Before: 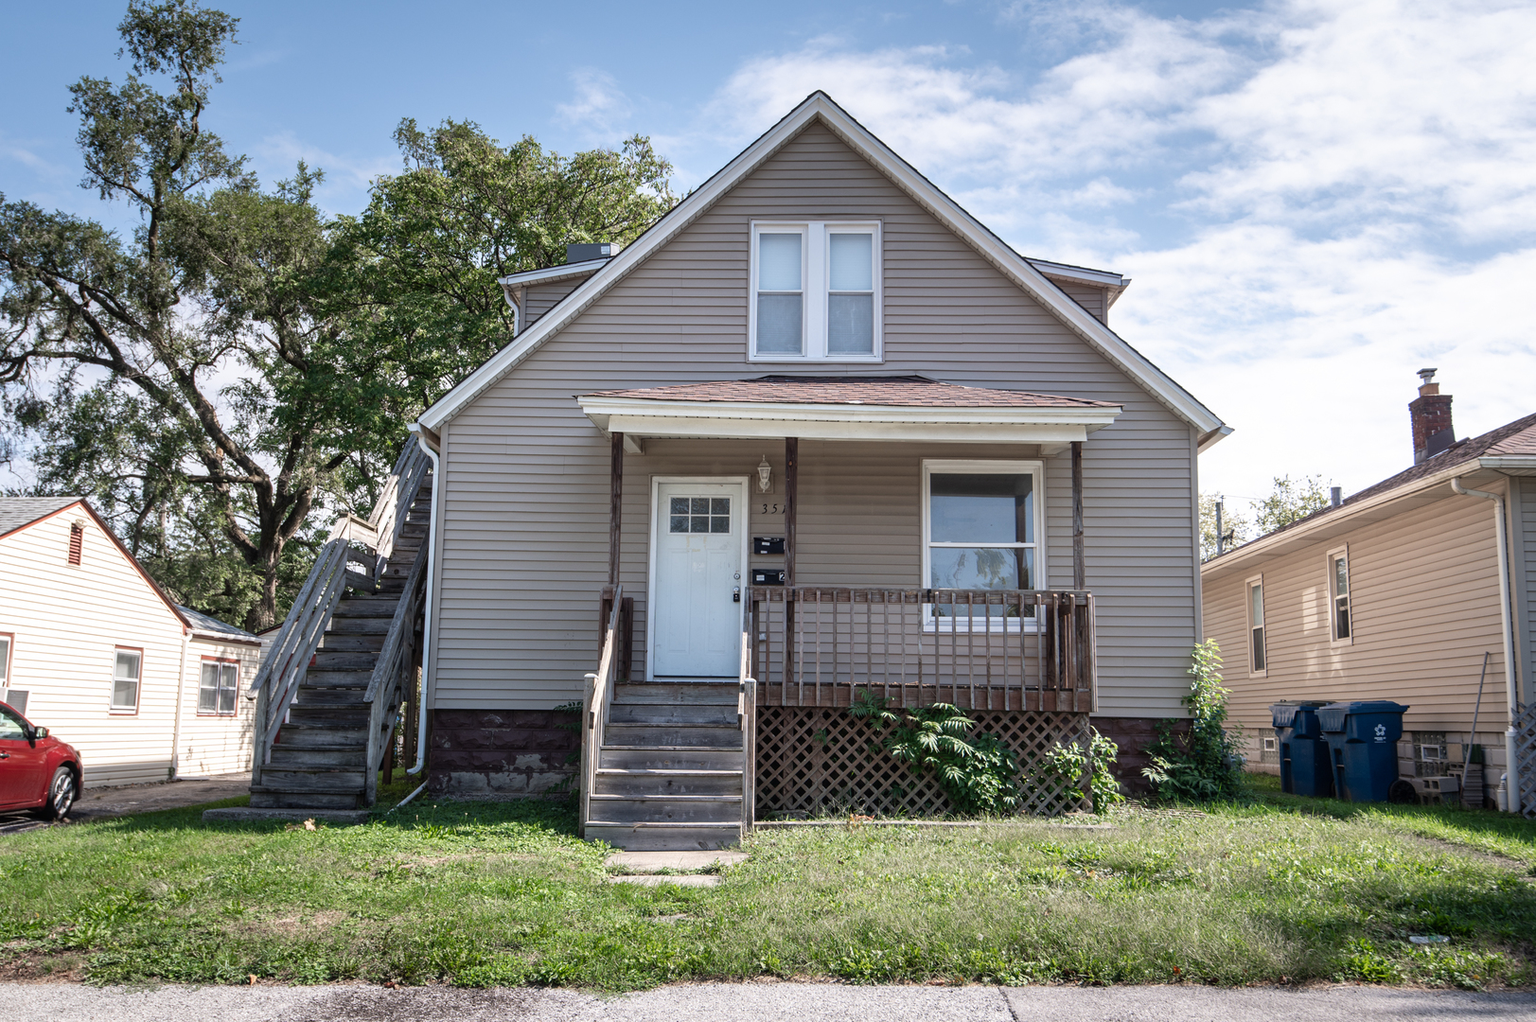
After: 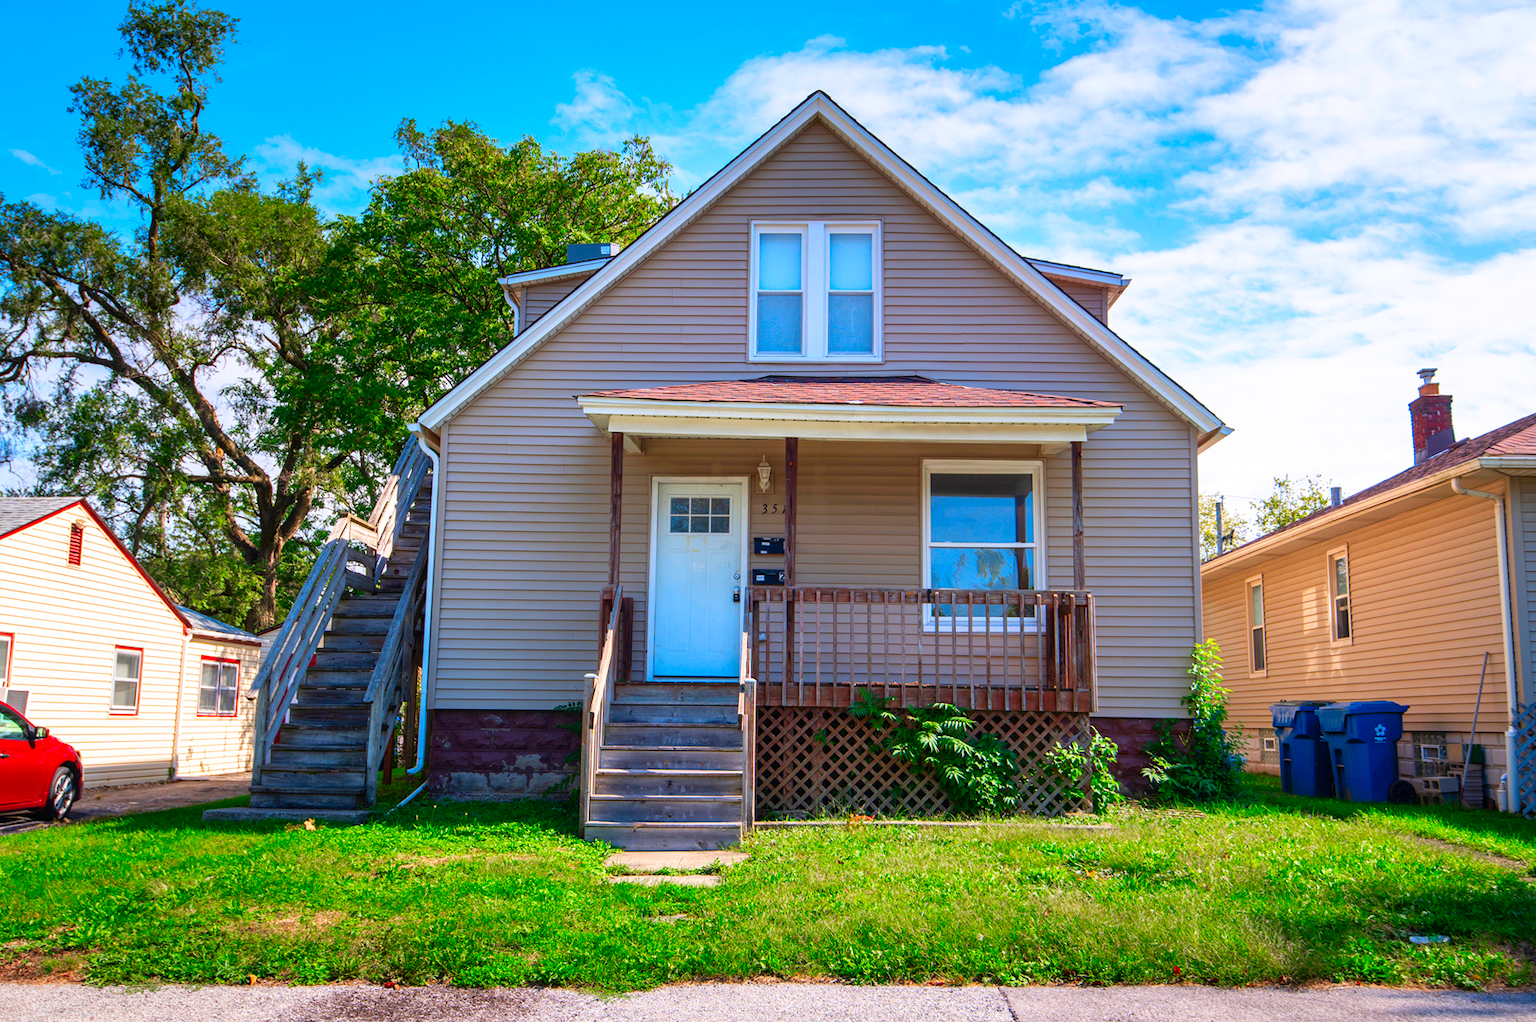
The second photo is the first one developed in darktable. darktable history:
color correction: highlights b* -0.032, saturation 2.98
